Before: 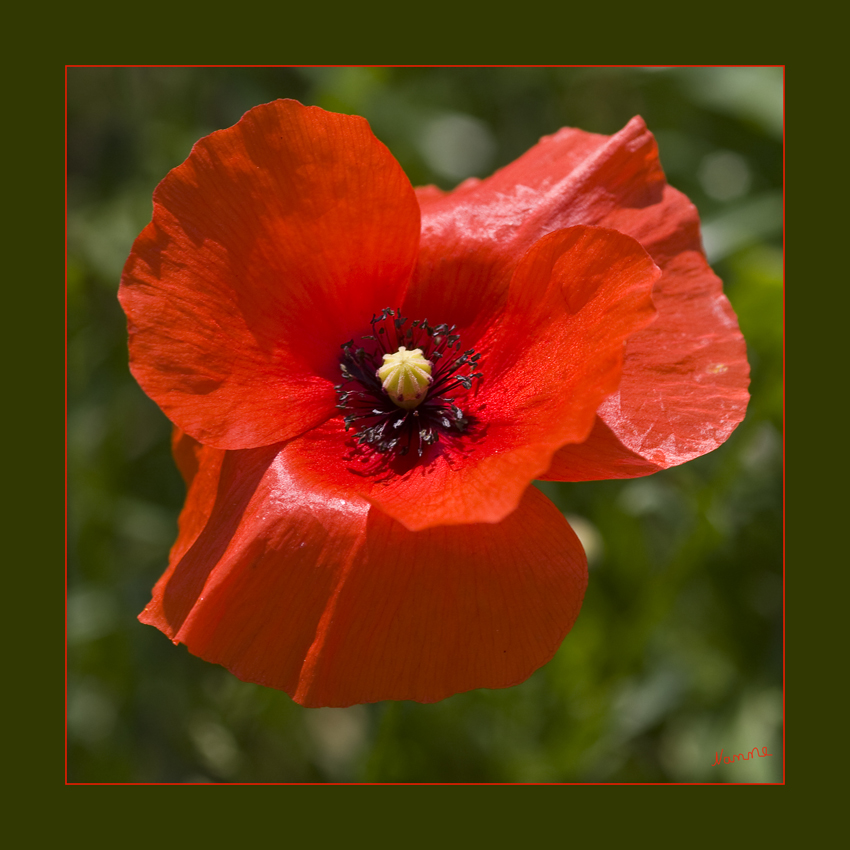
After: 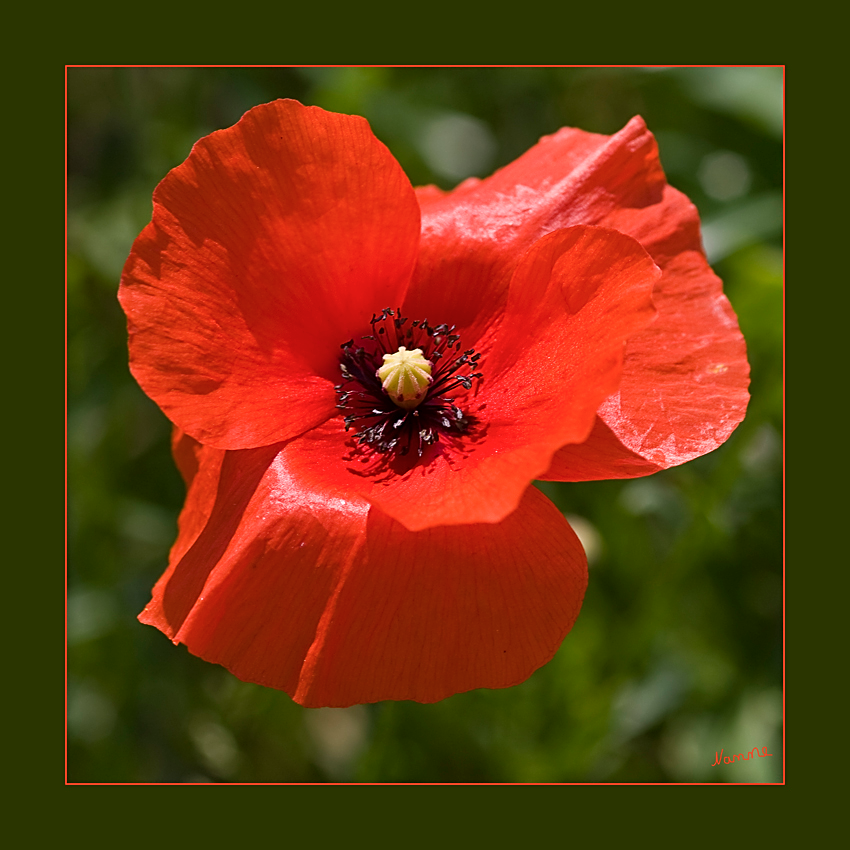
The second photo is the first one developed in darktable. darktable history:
sharpen: on, module defaults
color balance rgb: perceptual saturation grading › global saturation -2.3%, perceptual saturation grading › highlights -7.541%, perceptual saturation grading › mid-tones 7.378%, perceptual saturation grading › shadows 3.511%
